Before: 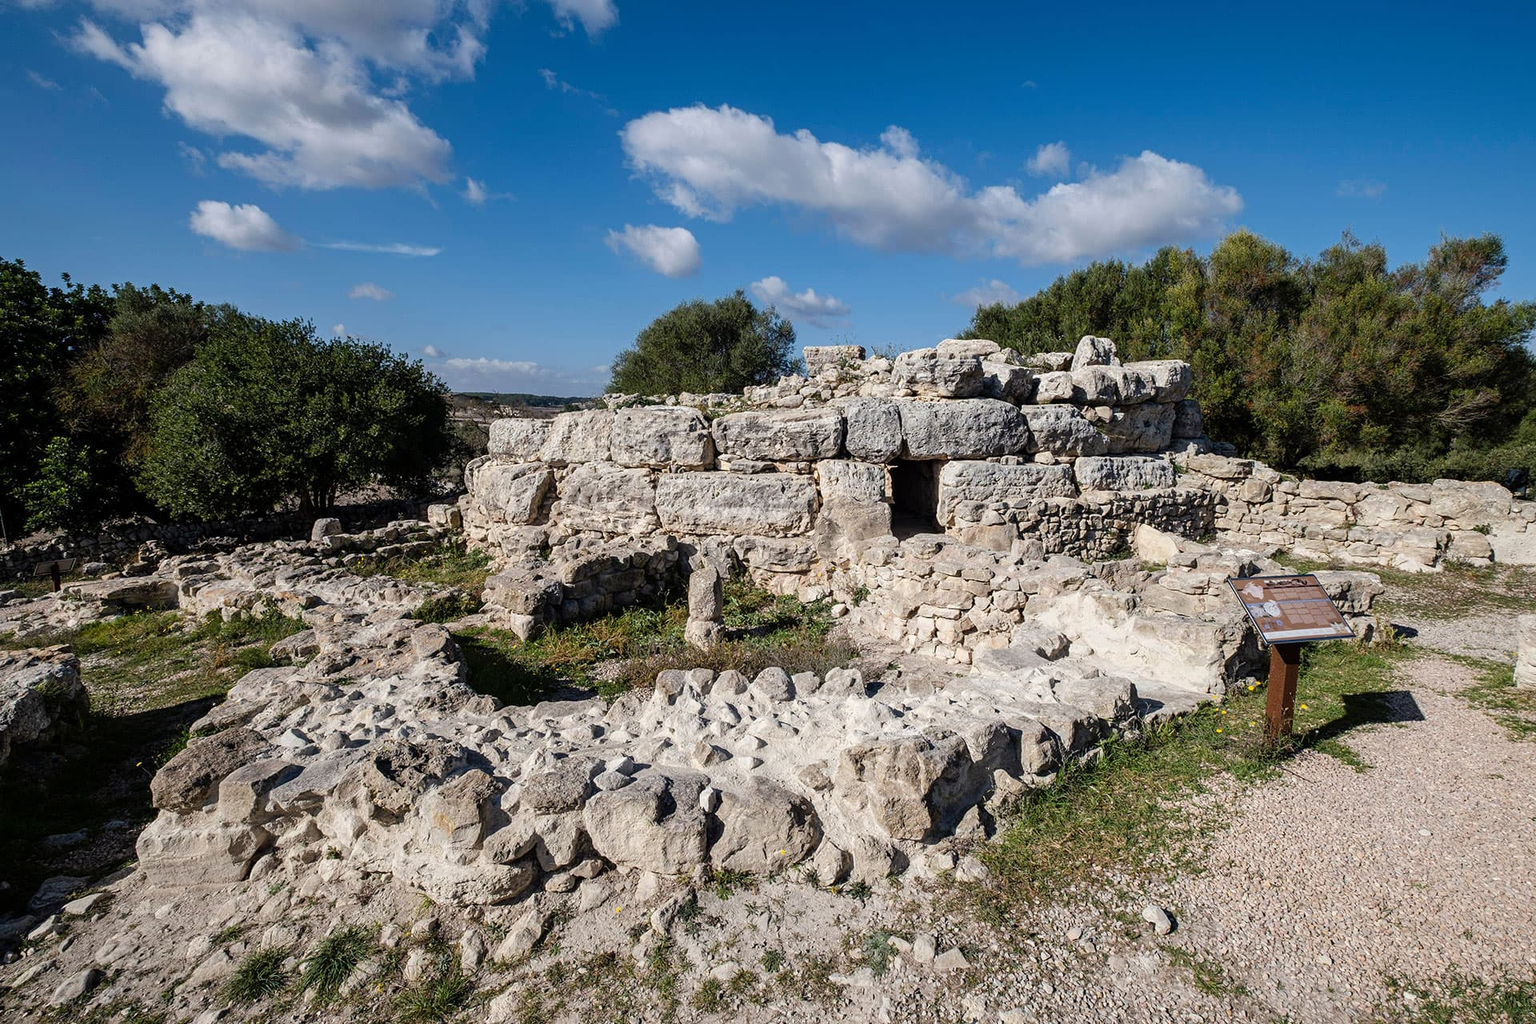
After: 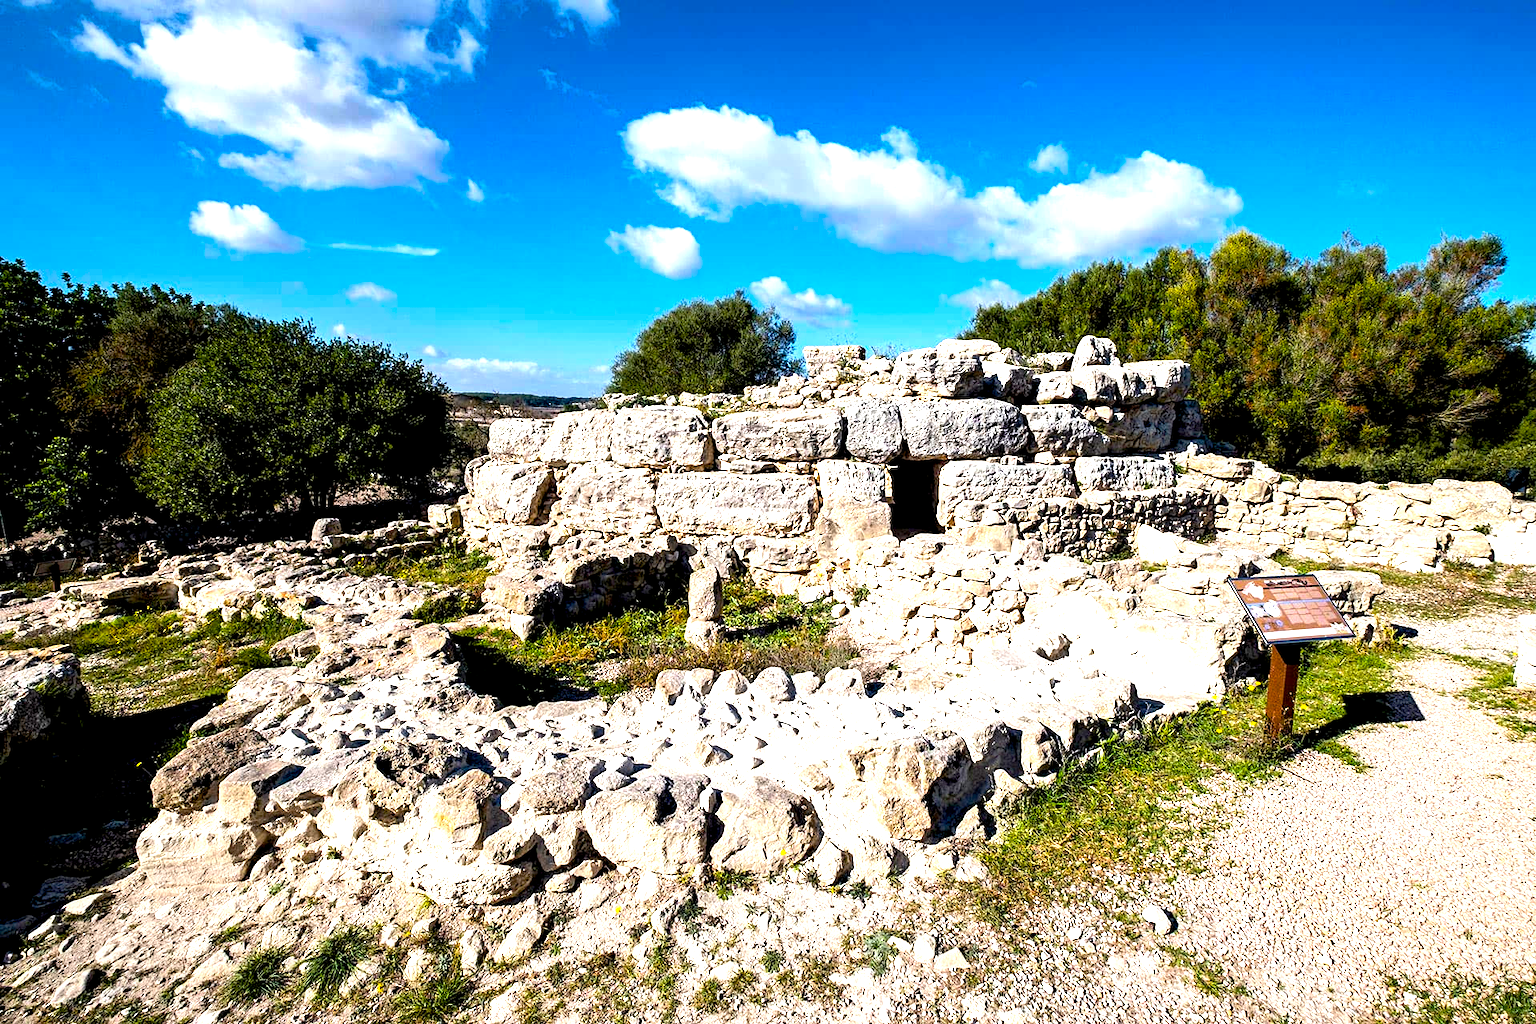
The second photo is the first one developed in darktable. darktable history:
exposure: black level correction 0.01, exposure 0.011 EV, compensate highlight preservation false
color balance rgb: linear chroma grading › shadows -10%, linear chroma grading › global chroma 20%, perceptual saturation grading › global saturation 15%, perceptual brilliance grading › global brilliance 30%, perceptual brilliance grading › highlights 12%, perceptual brilliance grading › mid-tones 24%, global vibrance 20%
